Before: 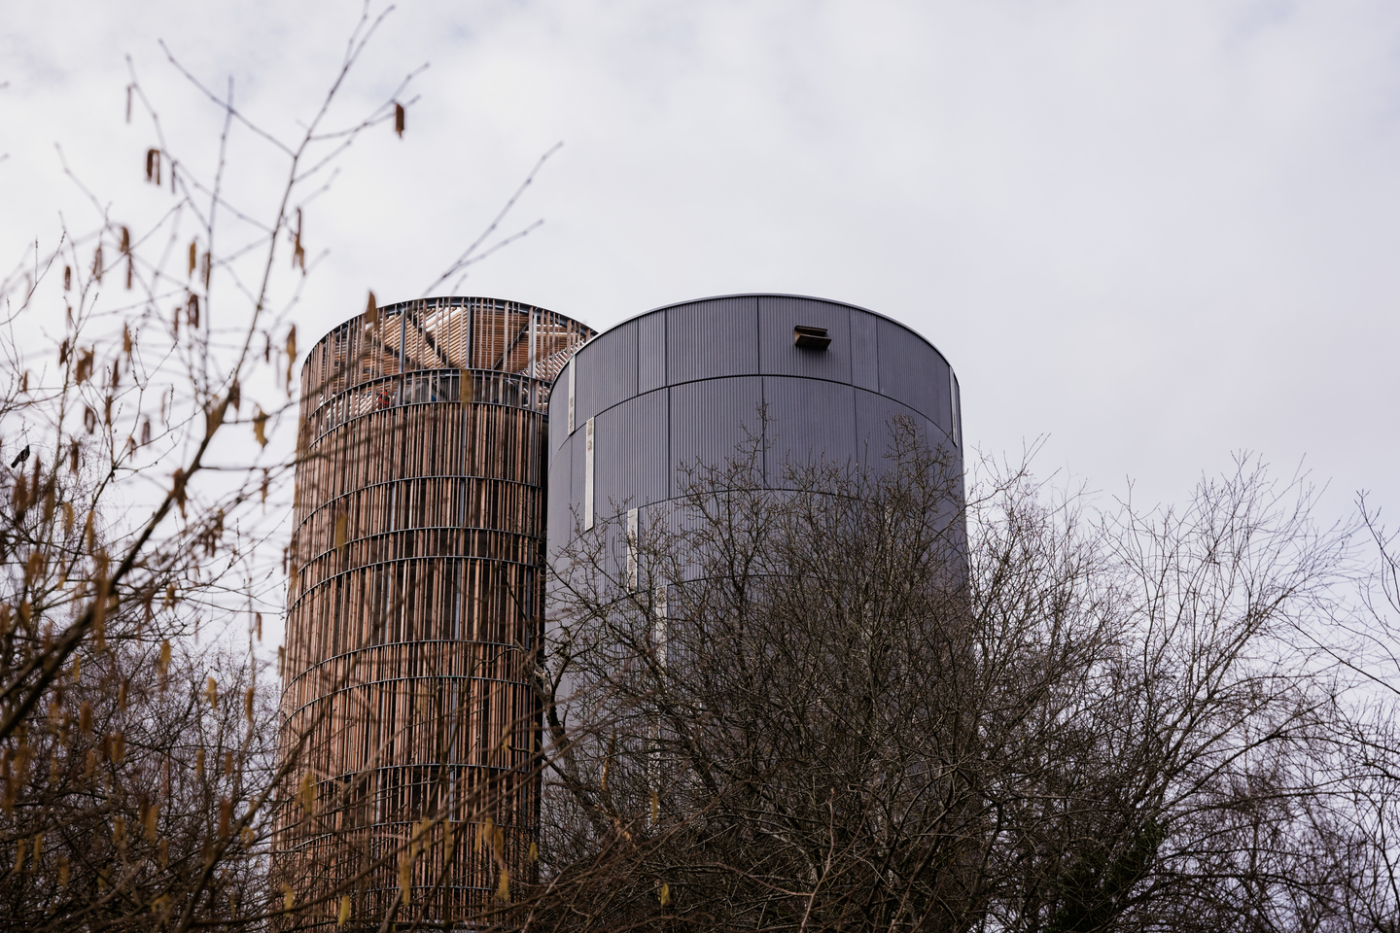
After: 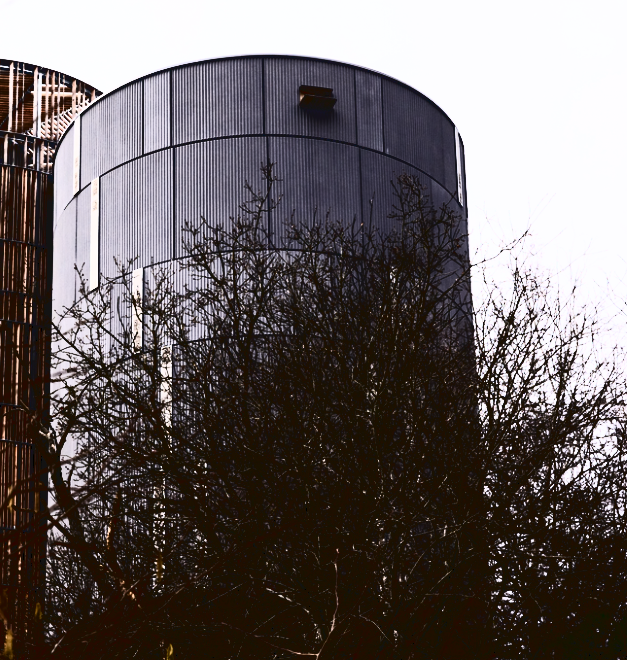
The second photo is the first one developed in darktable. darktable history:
tone curve: curves: ch0 [(0, 0) (0.003, 0.059) (0.011, 0.059) (0.025, 0.057) (0.044, 0.055) (0.069, 0.057) (0.1, 0.083) (0.136, 0.128) (0.177, 0.185) (0.224, 0.242) (0.277, 0.308) (0.335, 0.383) (0.399, 0.468) (0.468, 0.547) (0.543, 0.632) (0.623, 0.71) (0.709, 0.801) (0.801, 0.859) (0.898, 0.922) (1, 1)], color space Lab, linked channels, preserve colors none
crop: left 35.394%, top 25.818%, right 19.782%, bottom 3.409%
contrast brightness saturation: contrast 0.94, brightness 0.19
